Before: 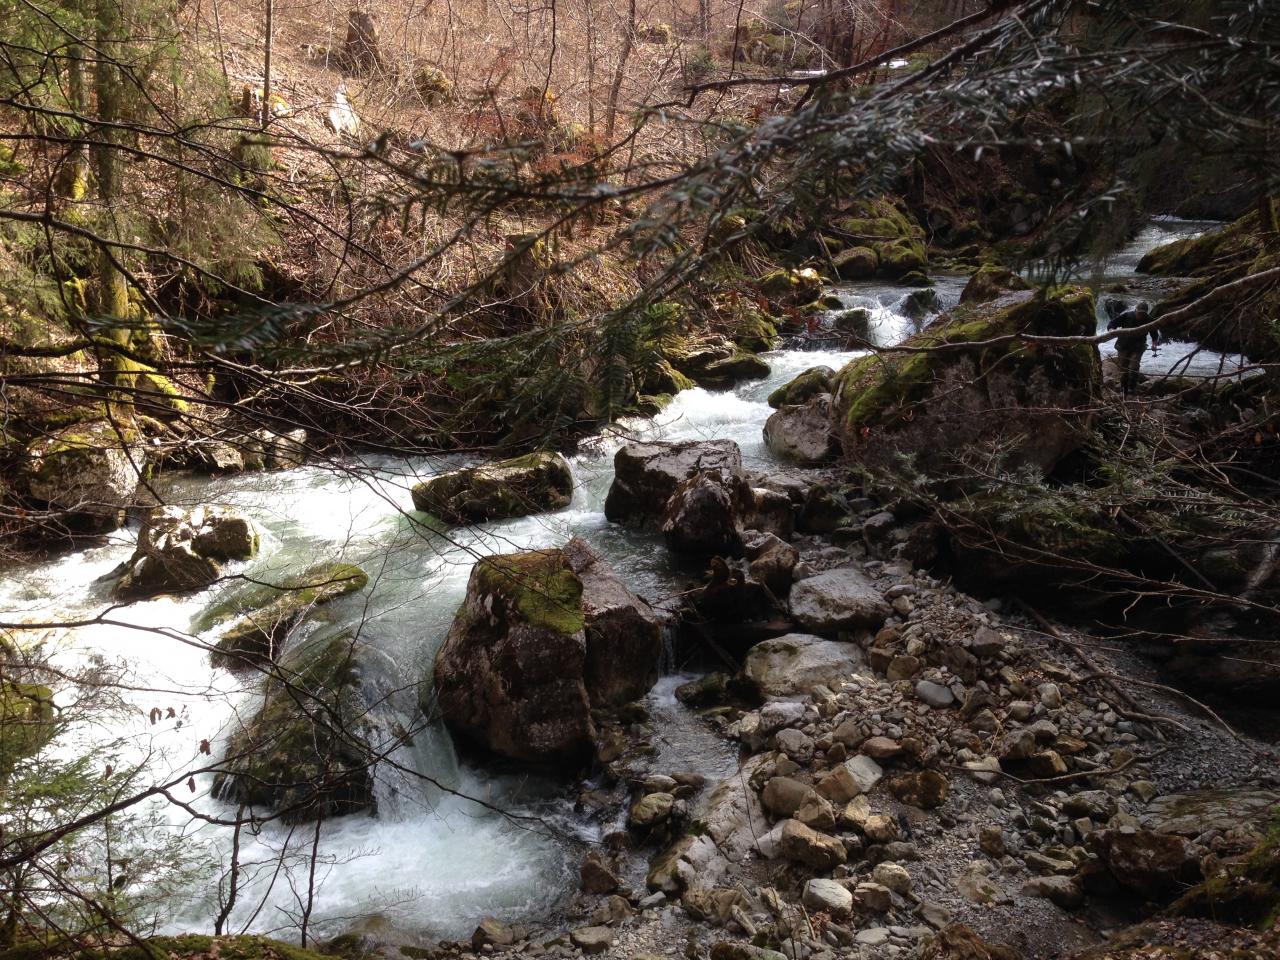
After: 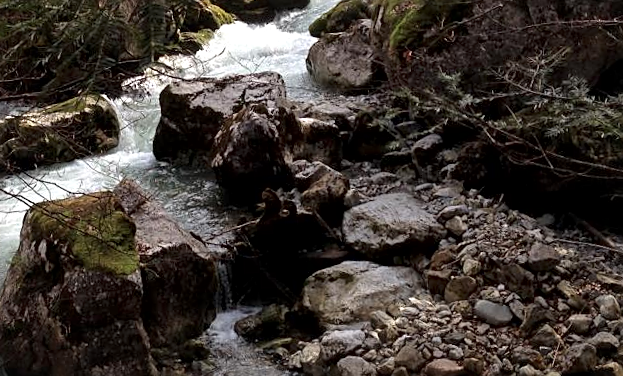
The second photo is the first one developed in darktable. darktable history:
crop: left 35.03%, top 36.625%, right 14.663%, bottom 20.057%
rotate and perspective: rotation -3.52°, crop left 0.036, crop right 0.964, crop top 0.081, crop bottom 0.919
sharpen: on, module defaults
local contrast: mode bilateral grid, contrast 25, coarseness 60, detail 151%, midtone range 0.2
